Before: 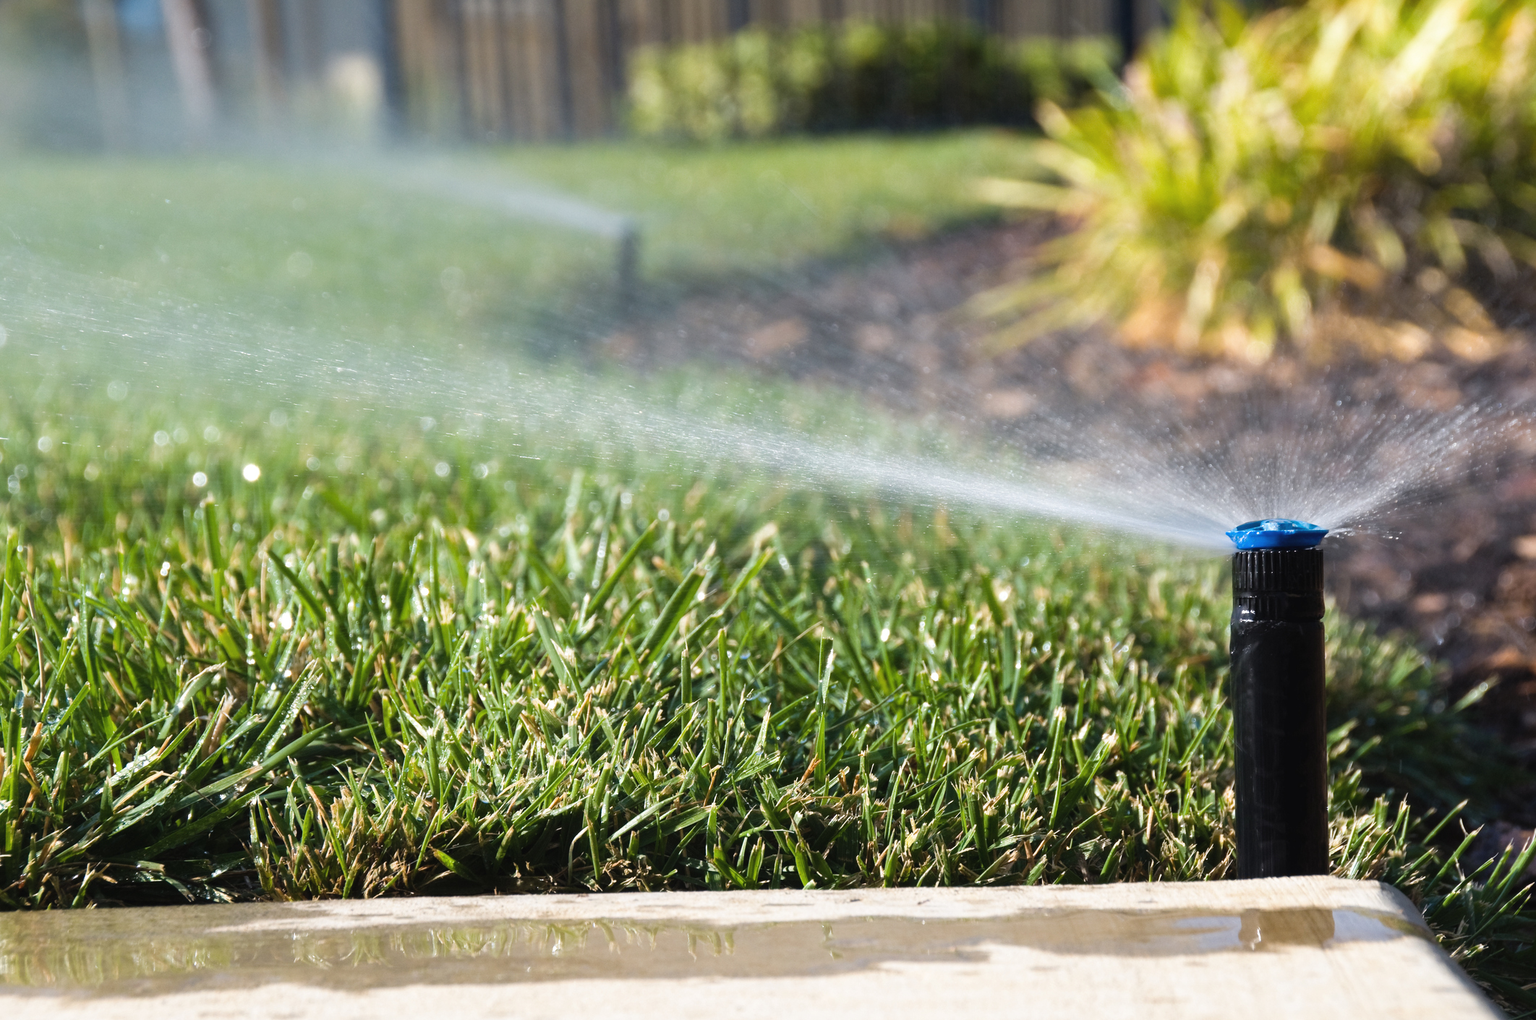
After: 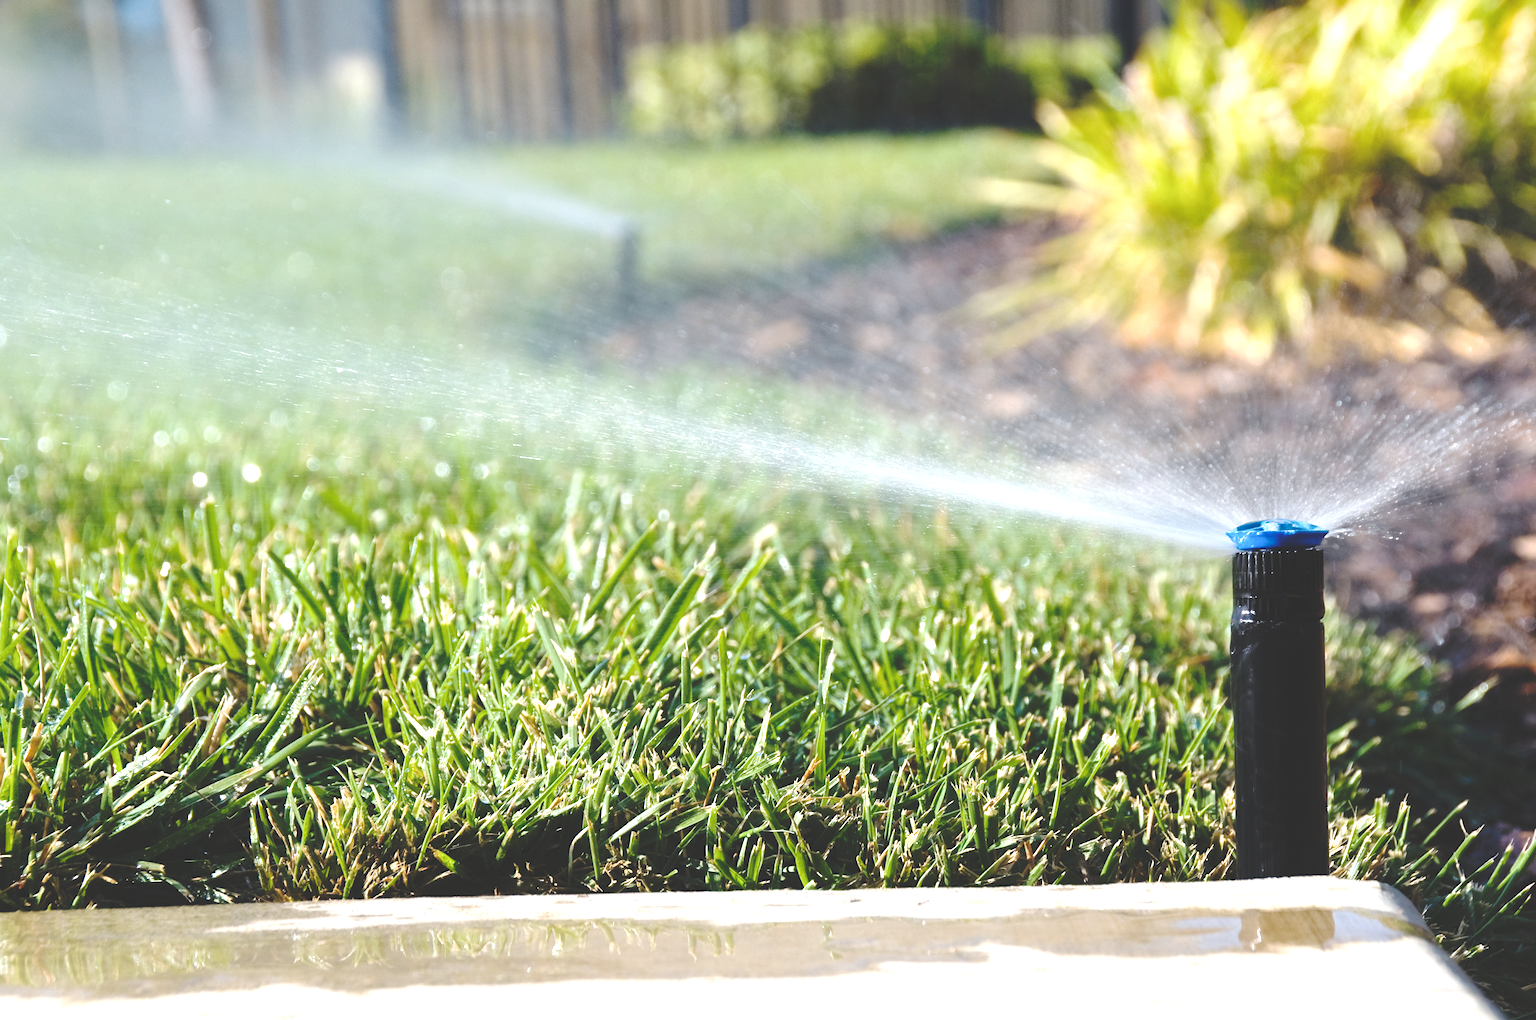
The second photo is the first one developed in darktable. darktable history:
base curve: curves: ch0 [(0, 0.024) (0.055, 0.065) (0.121, 0.166) (0.236, 0.319) (0.693, 0.726) (1, 1)], preserve colors none
exposure: exposure 0.6 EV, compensate highlight preservation false
white balance: red 0.986, blue 1.01
